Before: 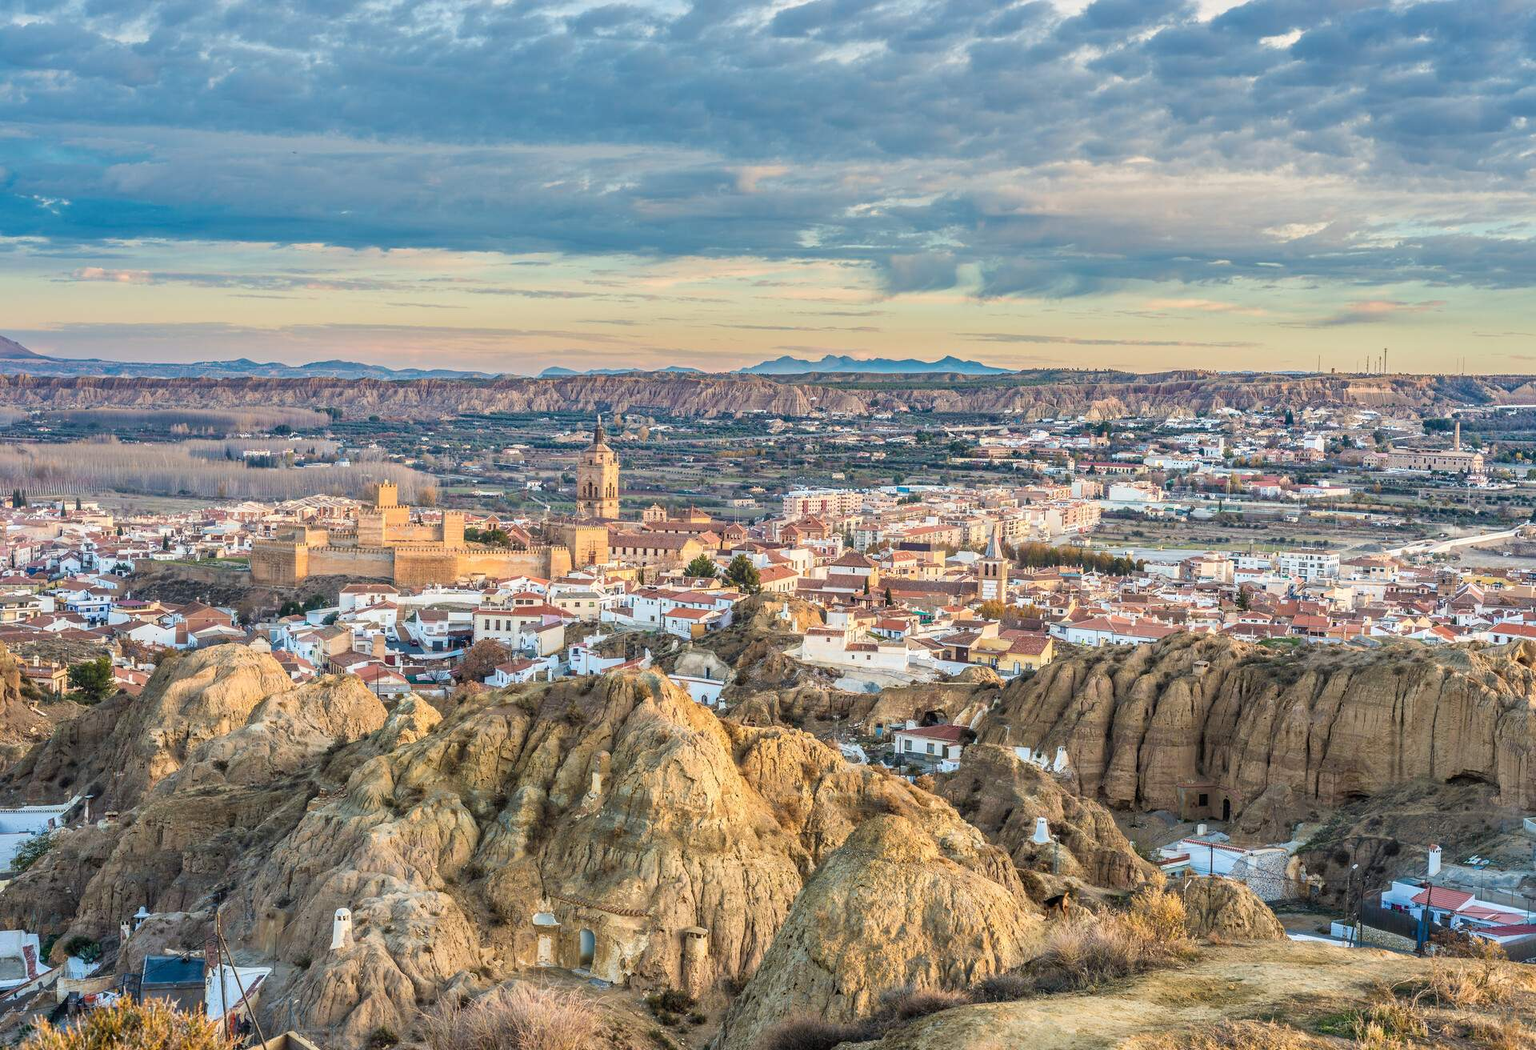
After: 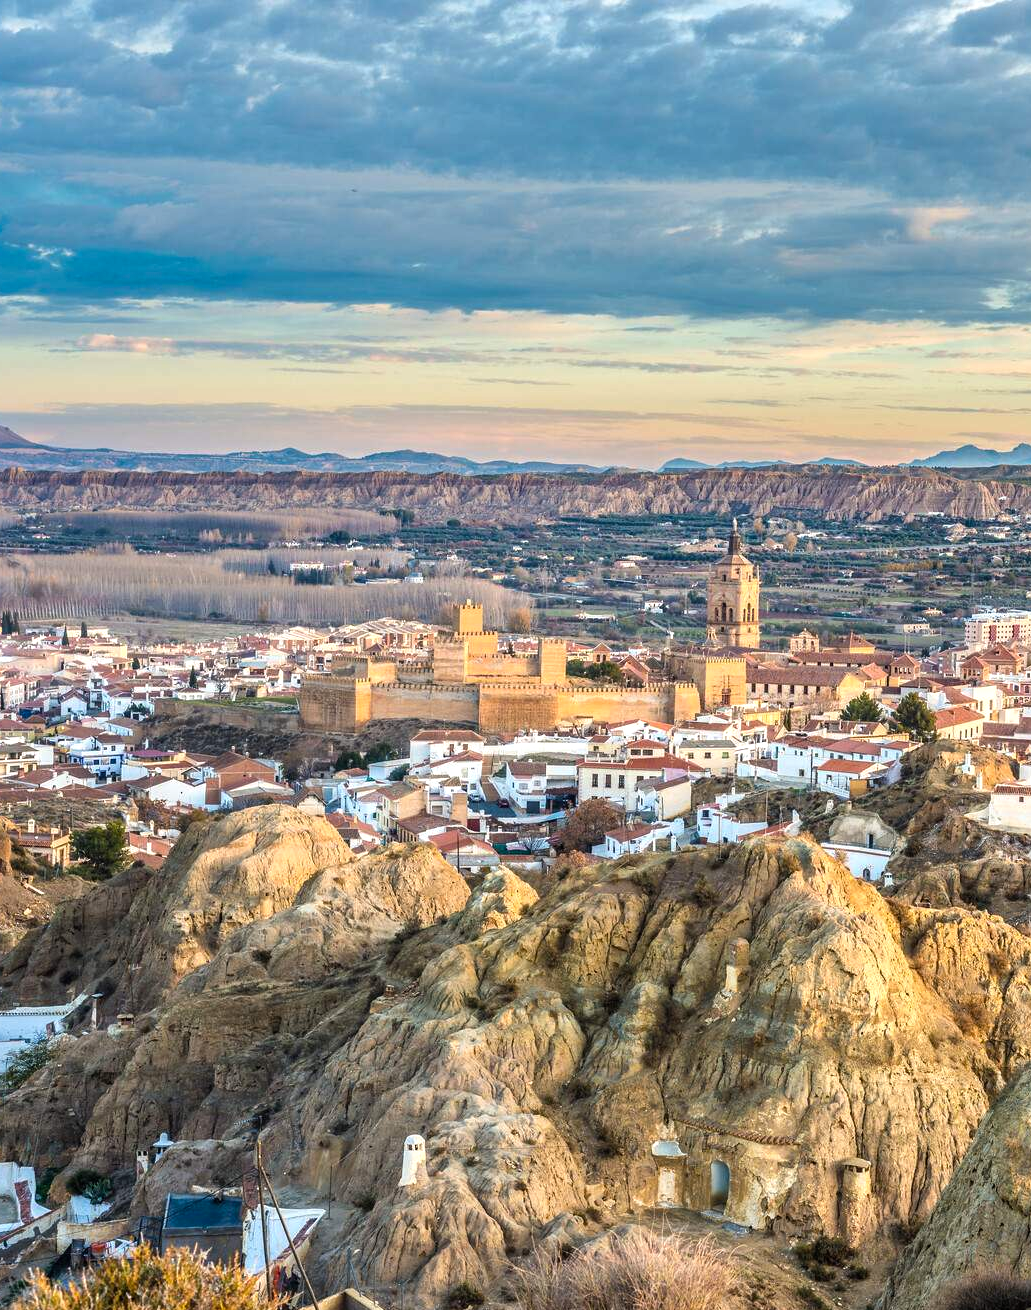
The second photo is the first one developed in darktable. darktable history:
crop: left 0.753%, right 45.515%, bottom 0.084%
color balance rgb: perceptual saturation grading › global saturation 6.678%, perceptual saturation grading › shadows 4.617%, contrast 14.706%
